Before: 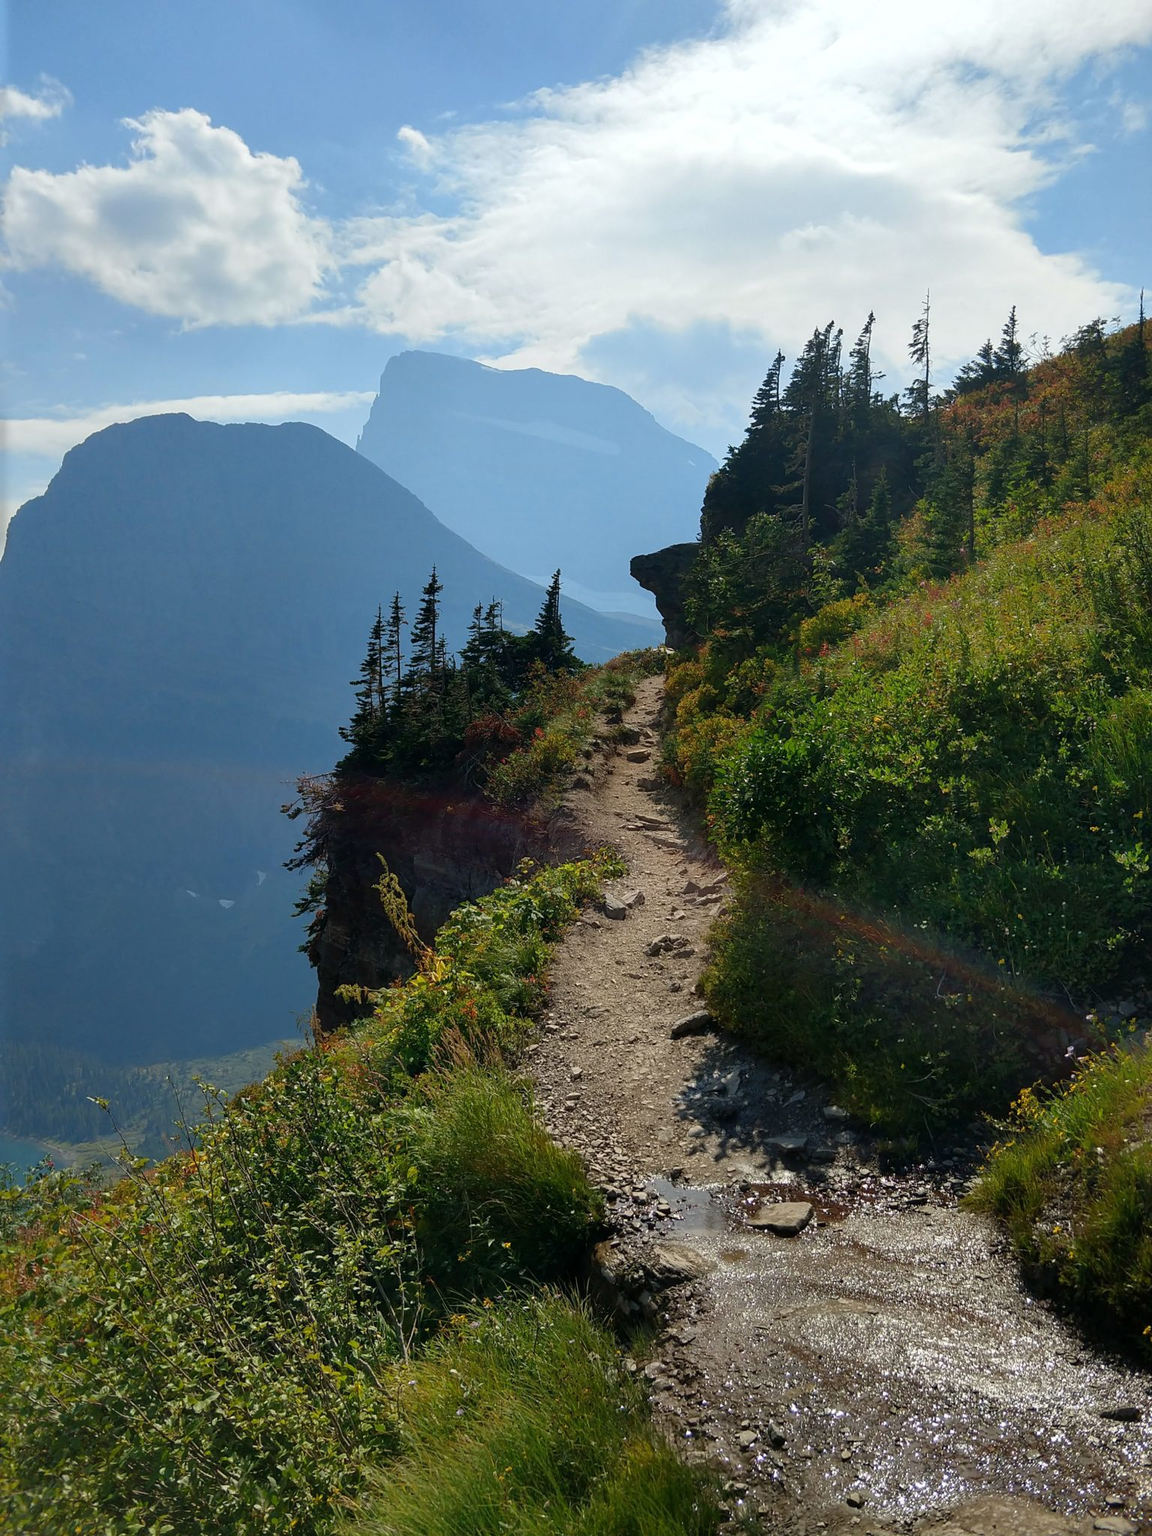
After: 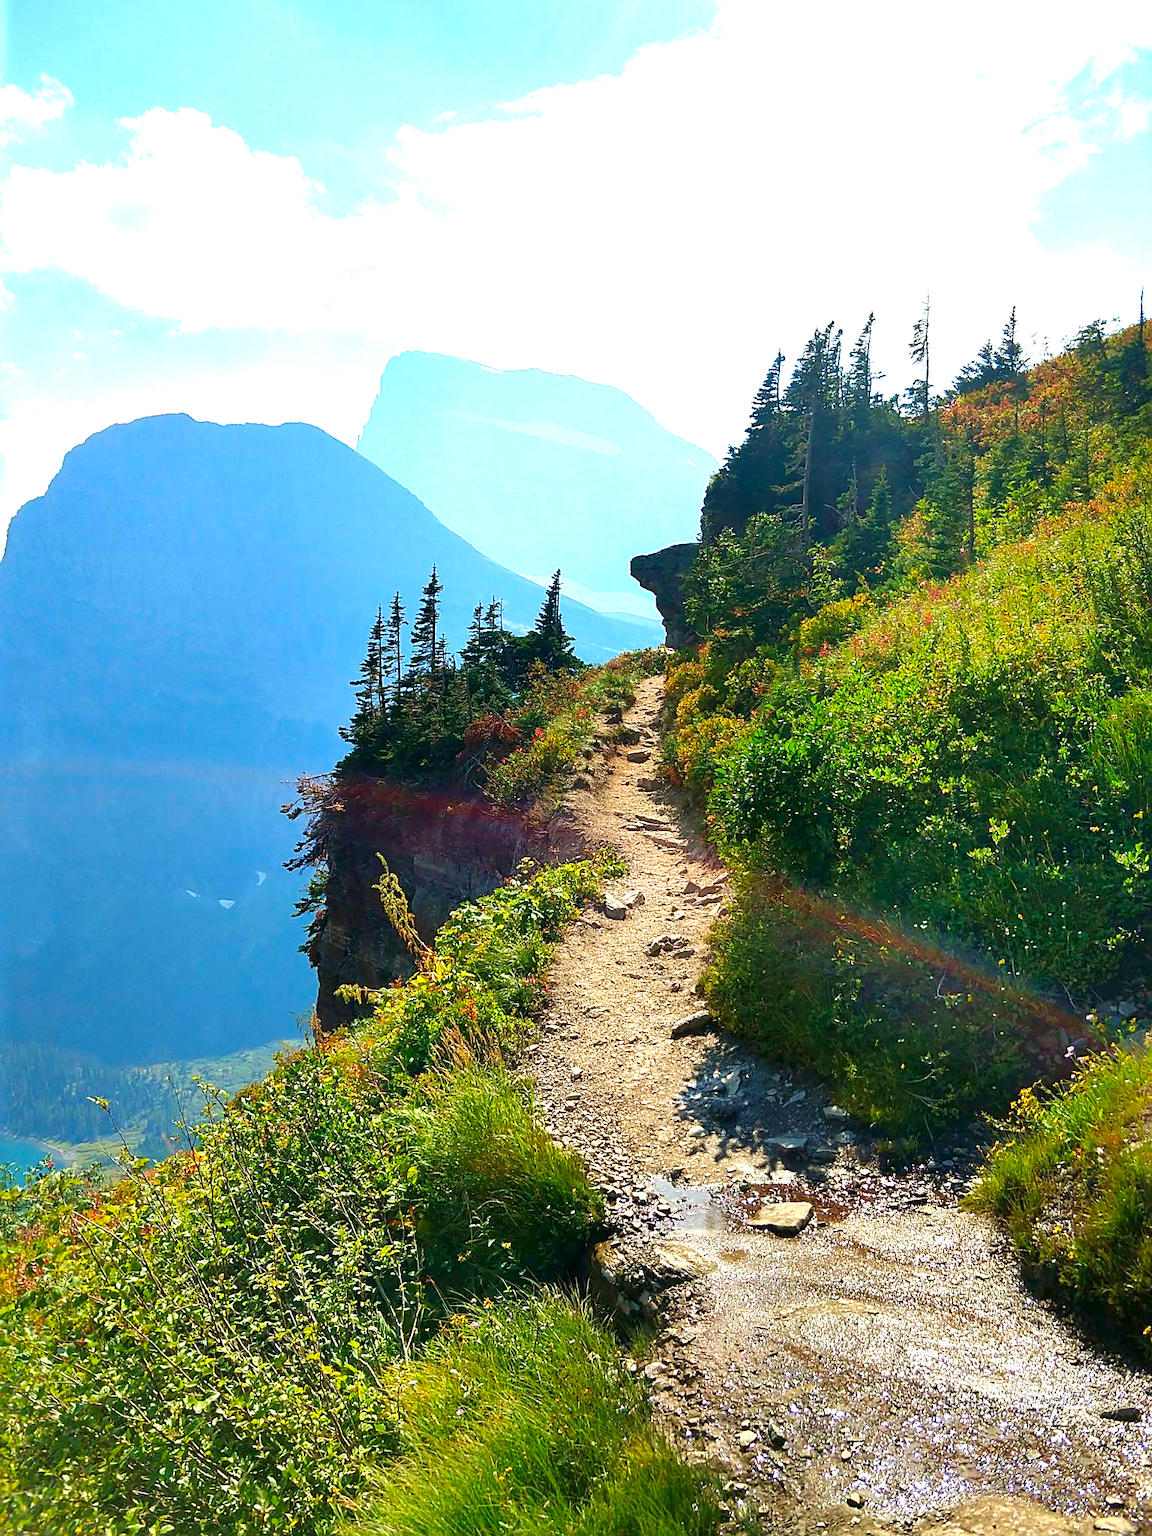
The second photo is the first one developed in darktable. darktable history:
tone equalizer: on, module defaults
contrast brightness saturation: brightness -0.02, saturation 0.35
exposure: black level correction 0, exposure 1.5 EV, compensate highlight preservation false
sharpen: on, module defaults
velvia: on, module defaults
